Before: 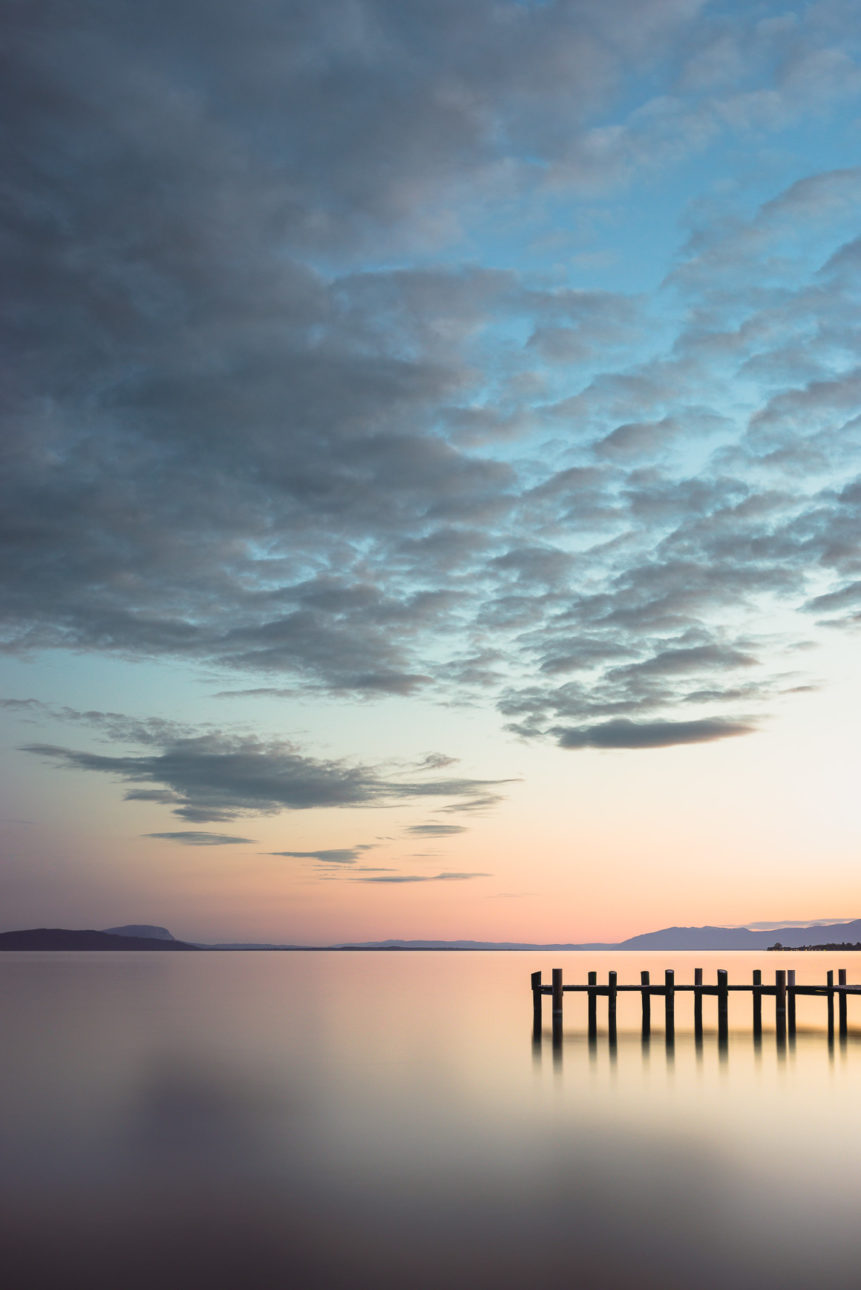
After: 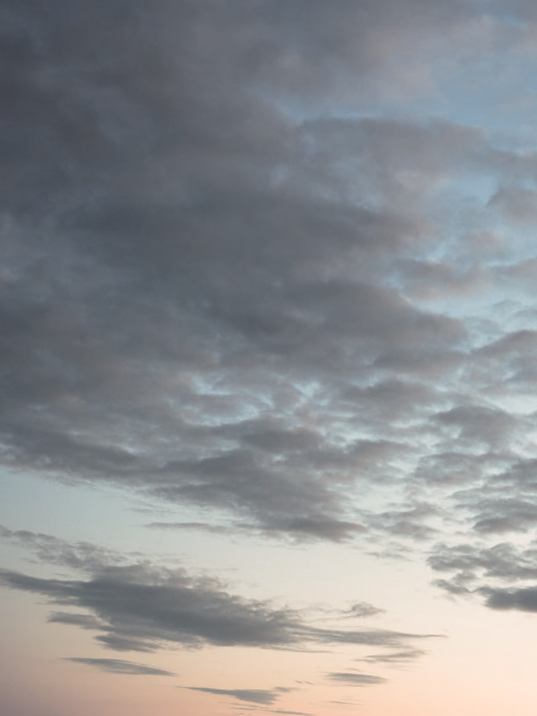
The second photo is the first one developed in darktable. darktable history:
haze removal: strength -0.1, adaptive false
crop and rotate: angle -4.99°, left 2.122%, top 6.945%, right 27.566%, bottom 30.519%
color correction: highlights a* 5.59, highlights b* 5.24, saturation 0.68
